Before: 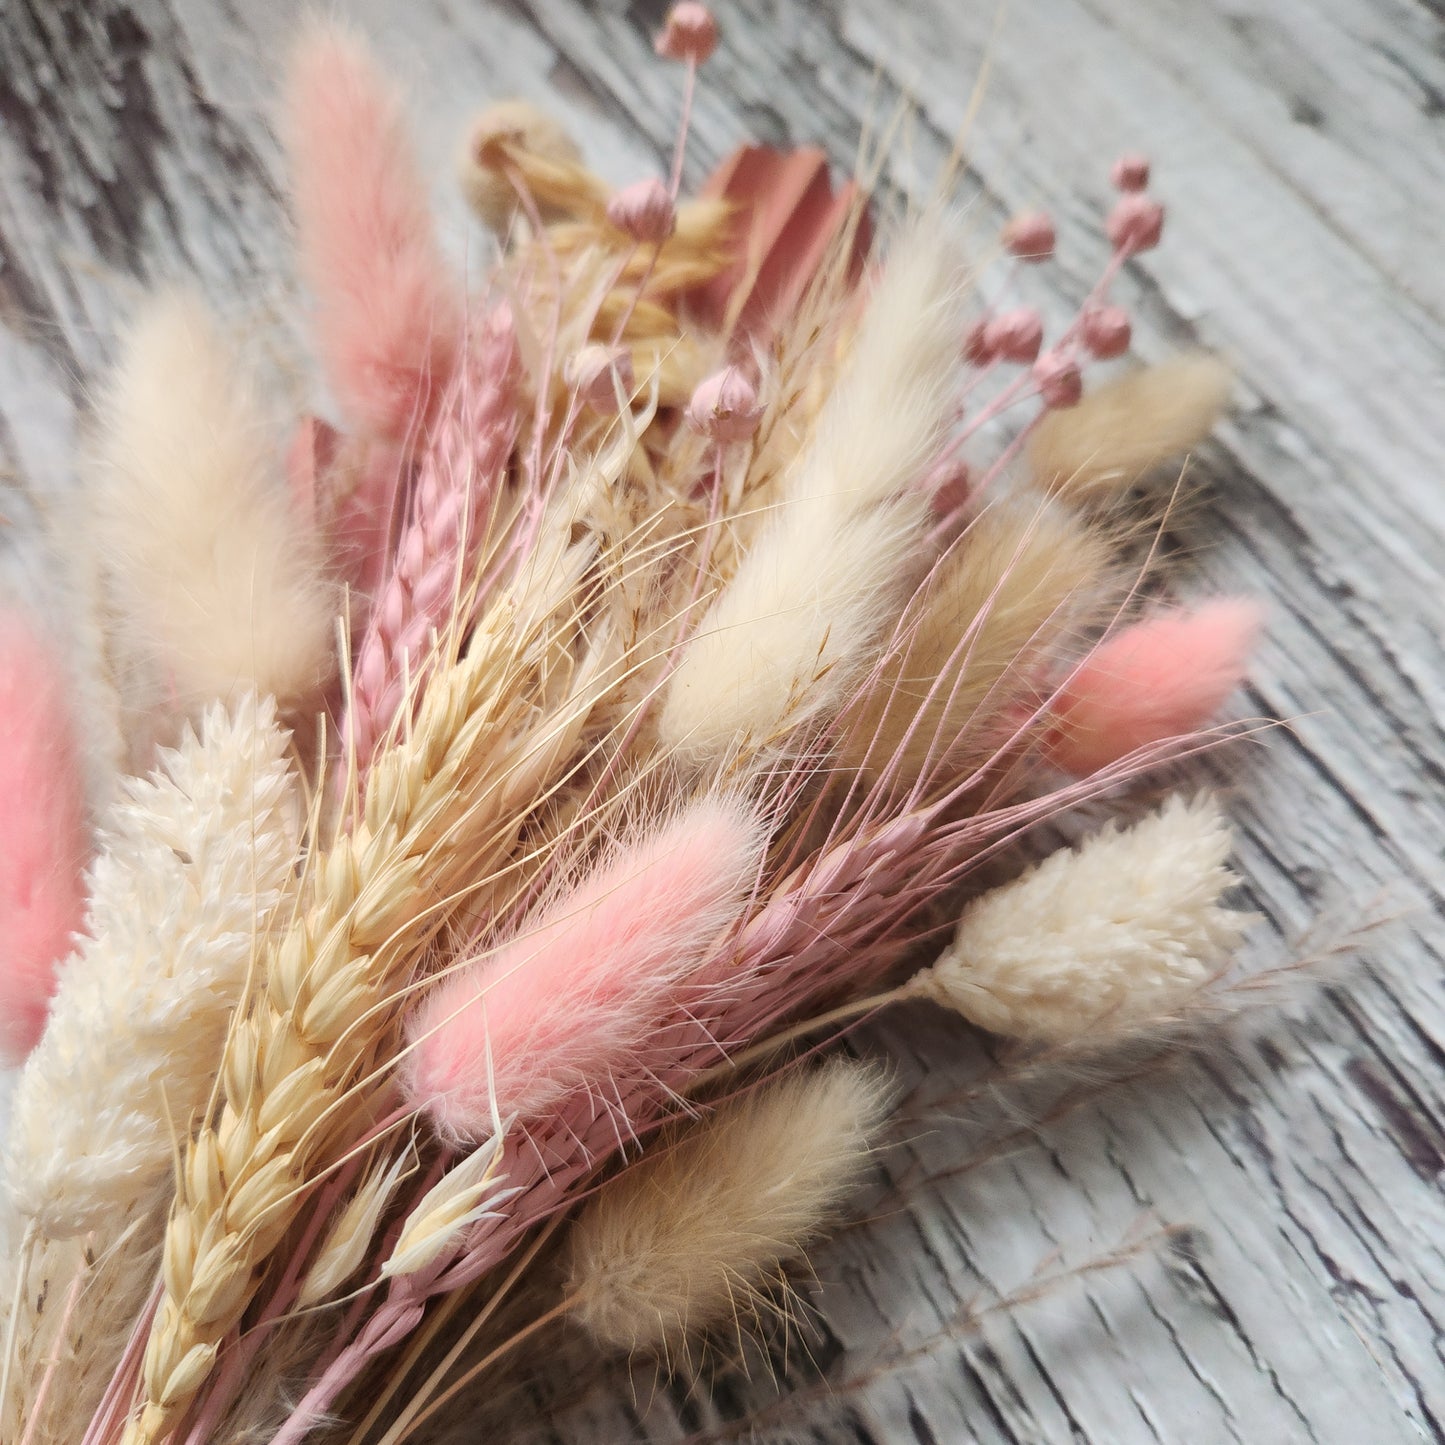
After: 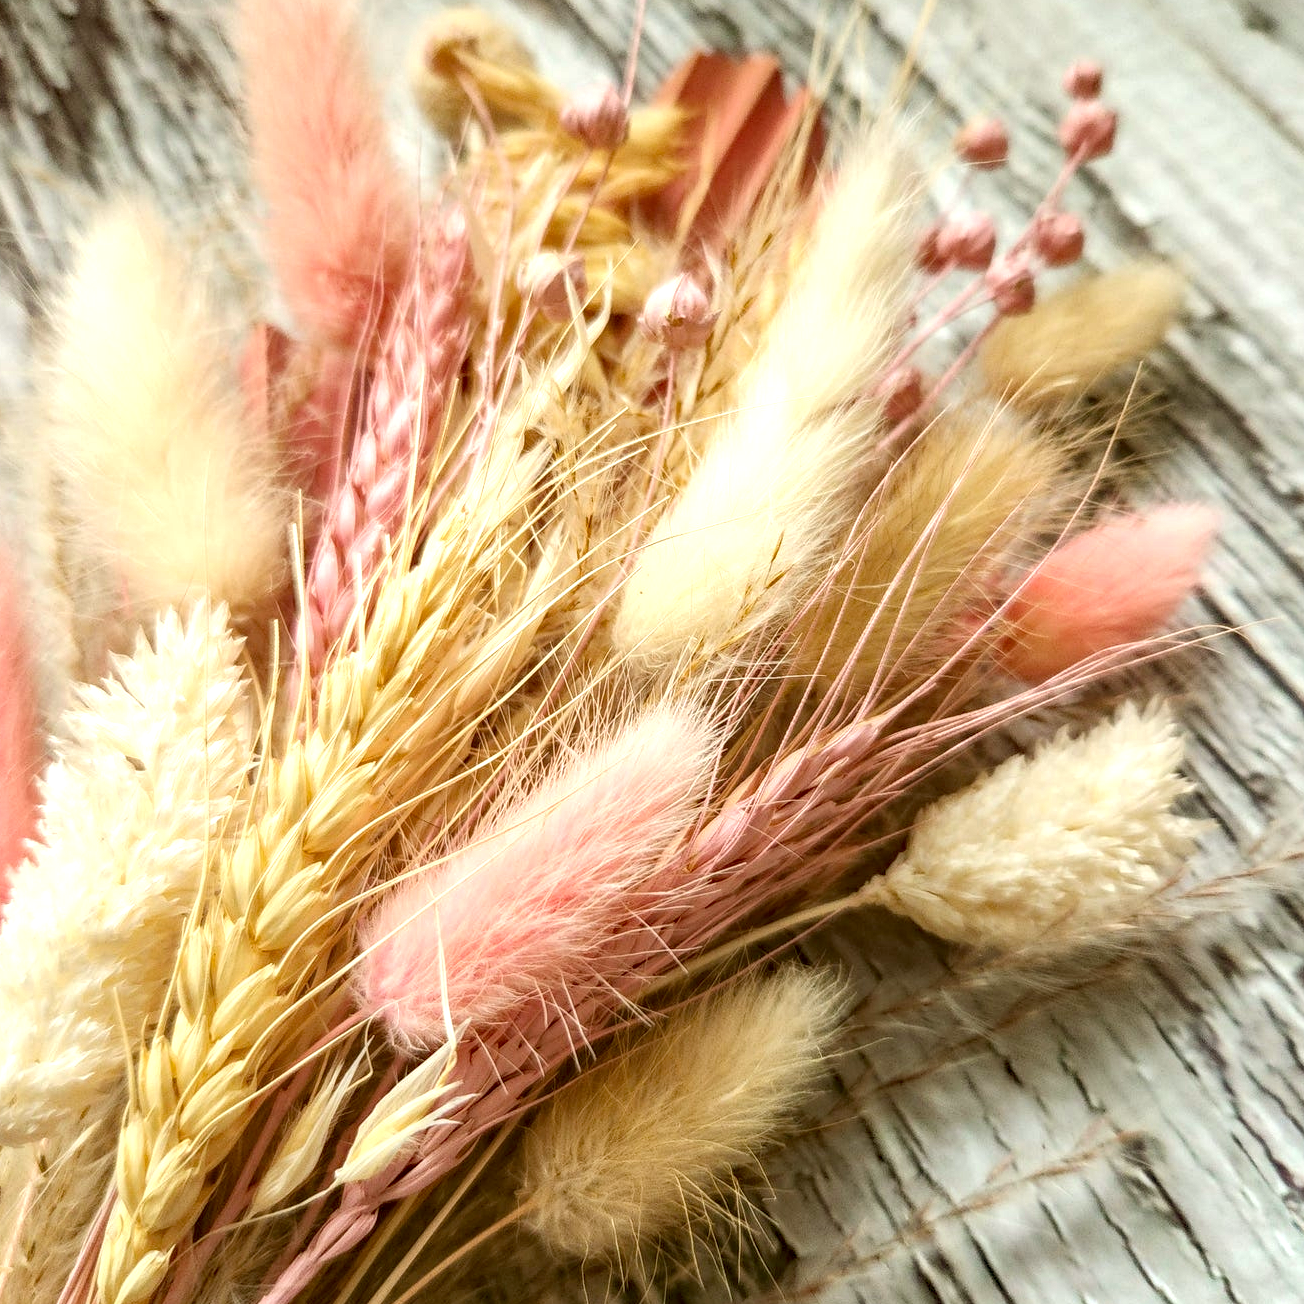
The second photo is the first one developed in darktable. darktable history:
haze removal: strength 0.29, distance 0.25, compatibility mode true, adaptive false
crop: left 3.305%, top 6.436%, right 6.389%, bottom 3.258%
color correction: highlights a* -1.43, highlights b* 10.12, shadows a* 0.395, shadows b* 19.35
exposure: black level correction 0, exposure 0.6 EV, compensate highlight preservation false
local contrast: on, module defaults
